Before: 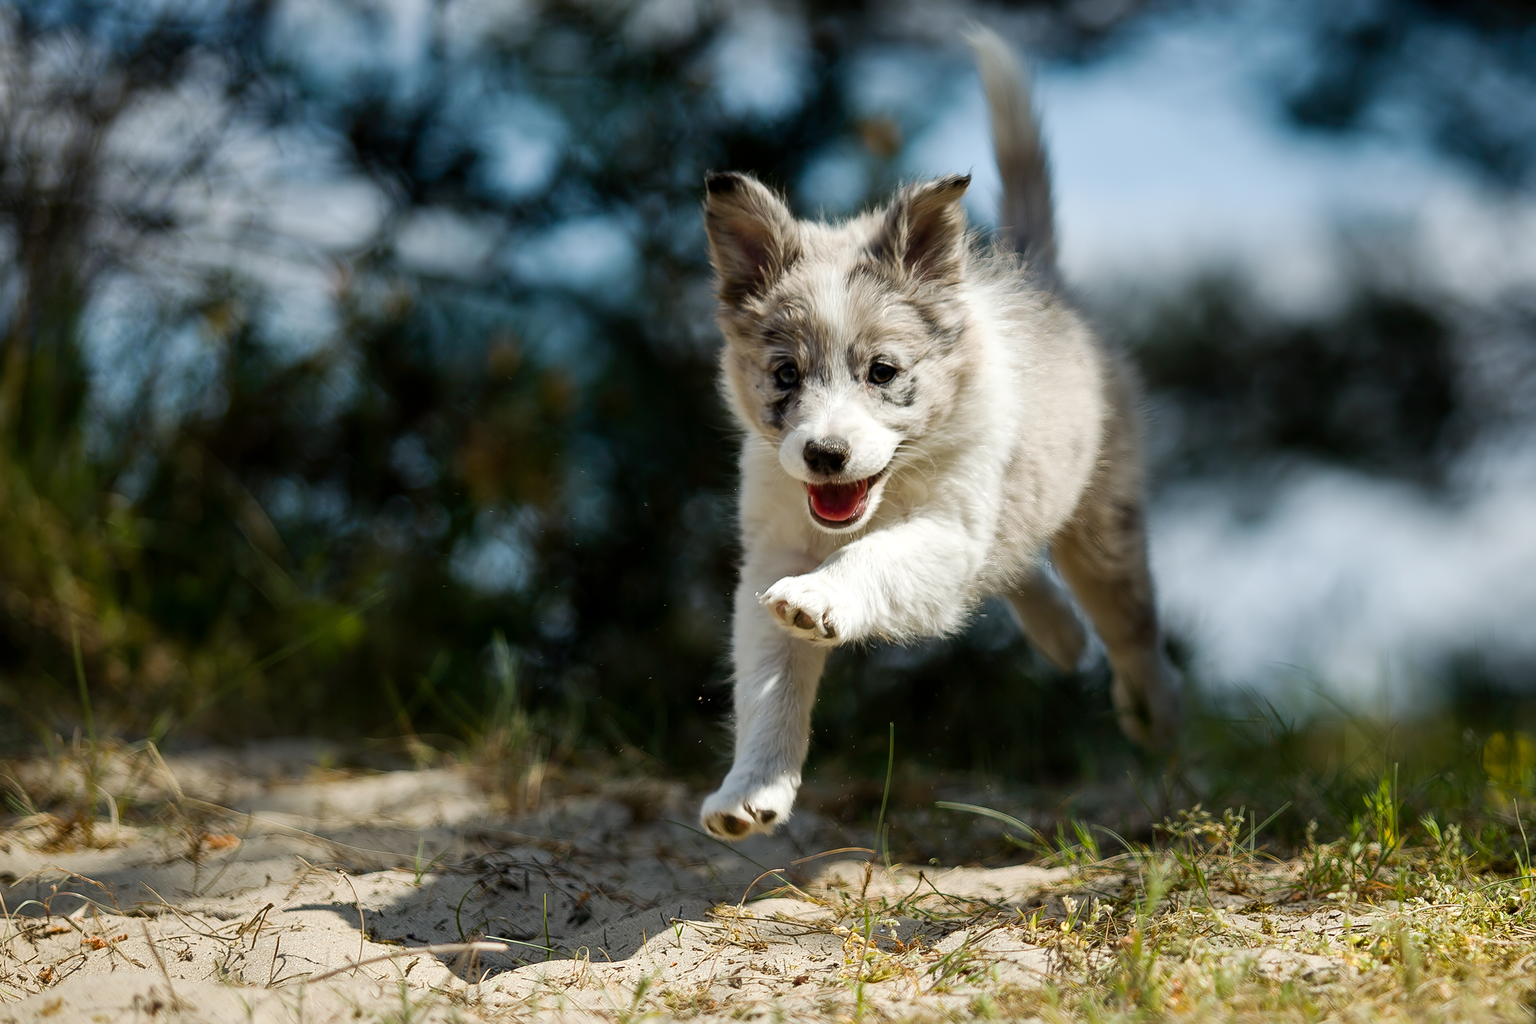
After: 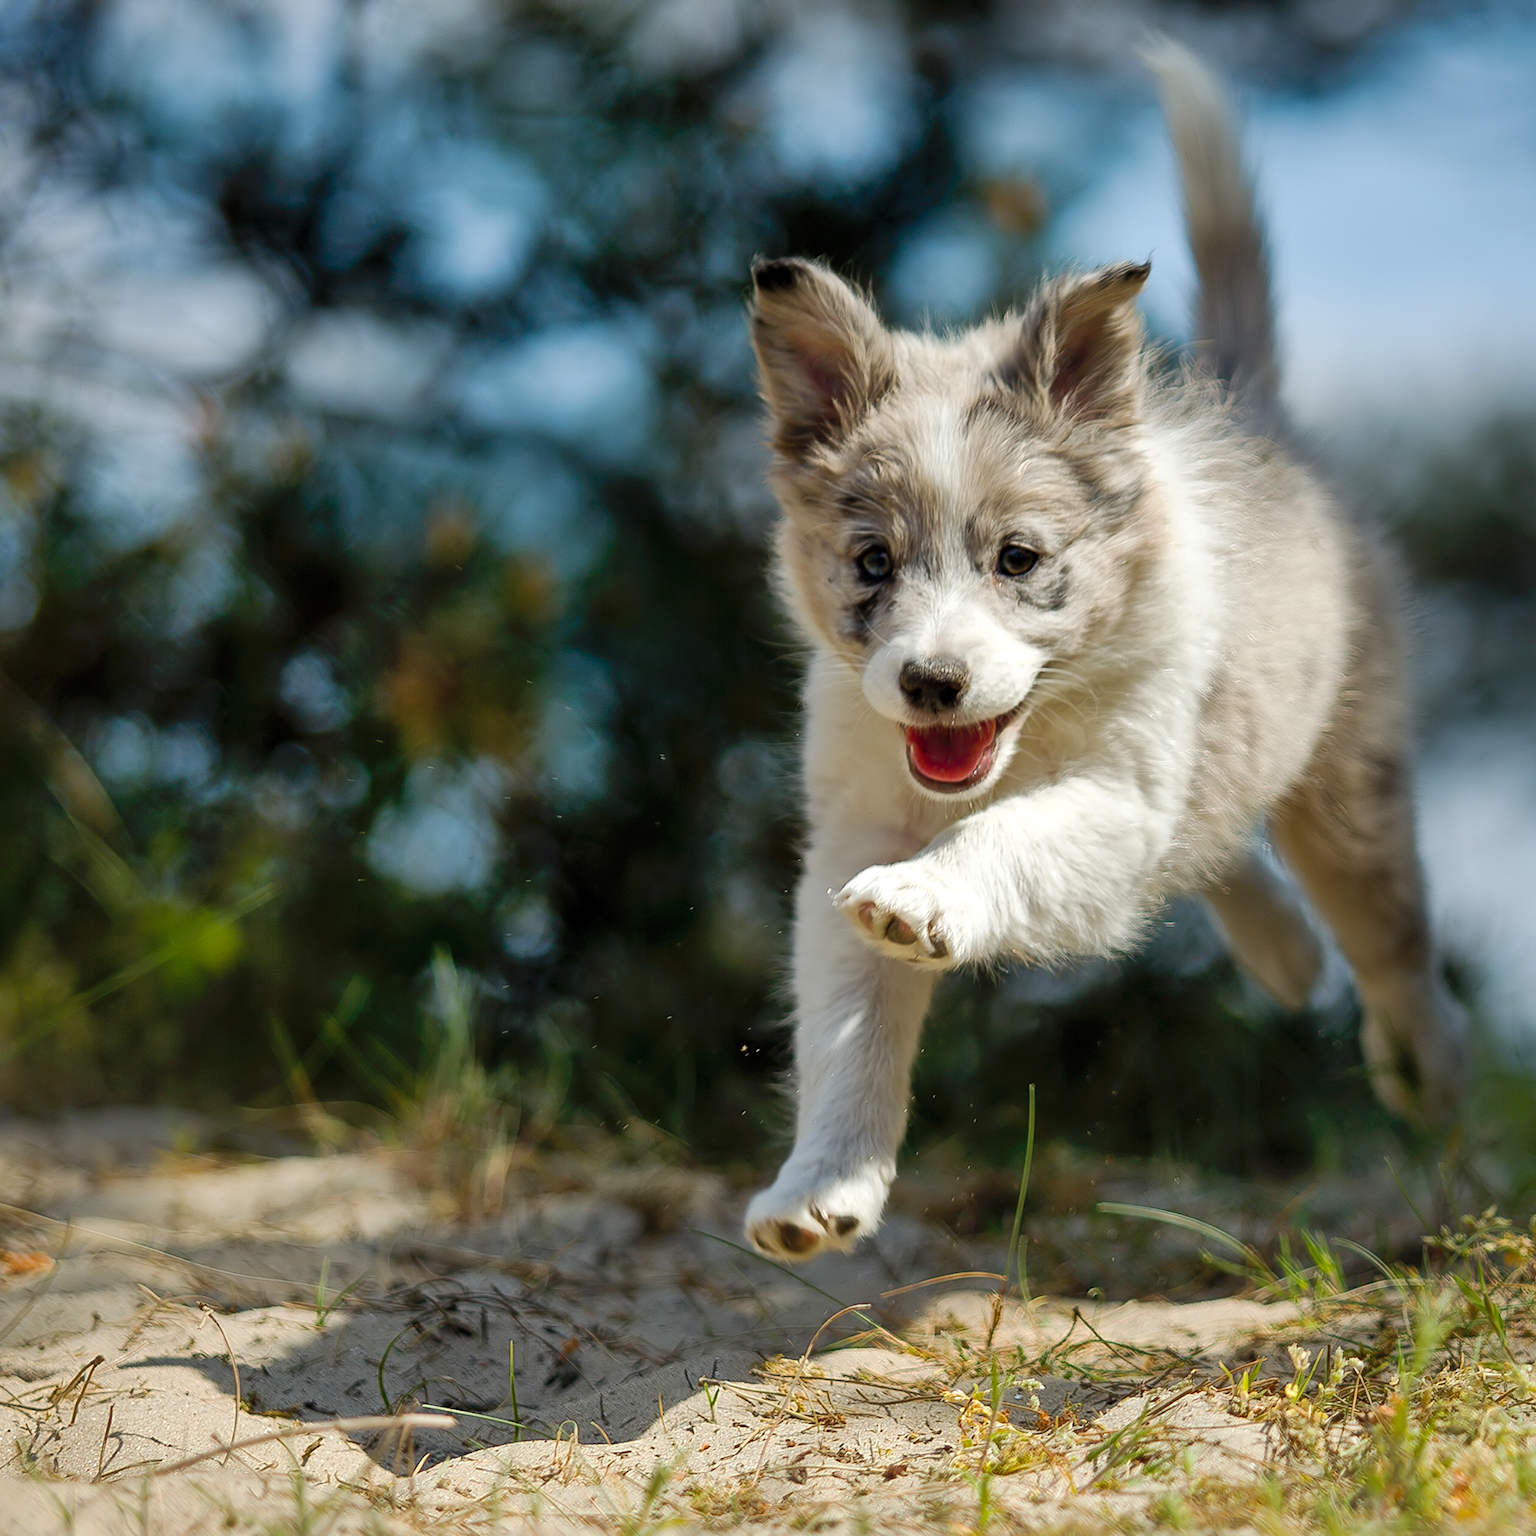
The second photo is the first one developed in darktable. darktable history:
crop and rotate: left 13.342%, right 19.991%
contrast brightness saturation: contrast 0.03, brightness 0.06, saturation 0.13
shadows and highlights: on, module defaults
